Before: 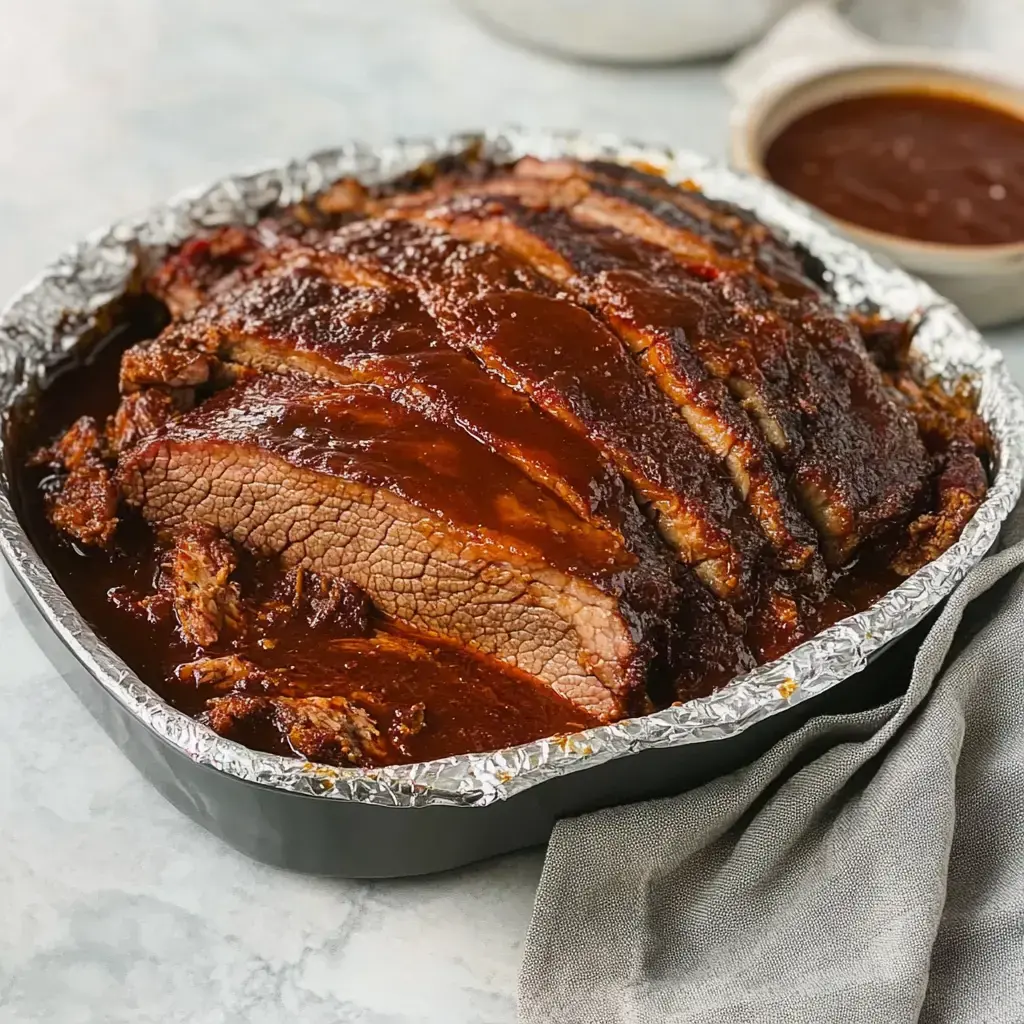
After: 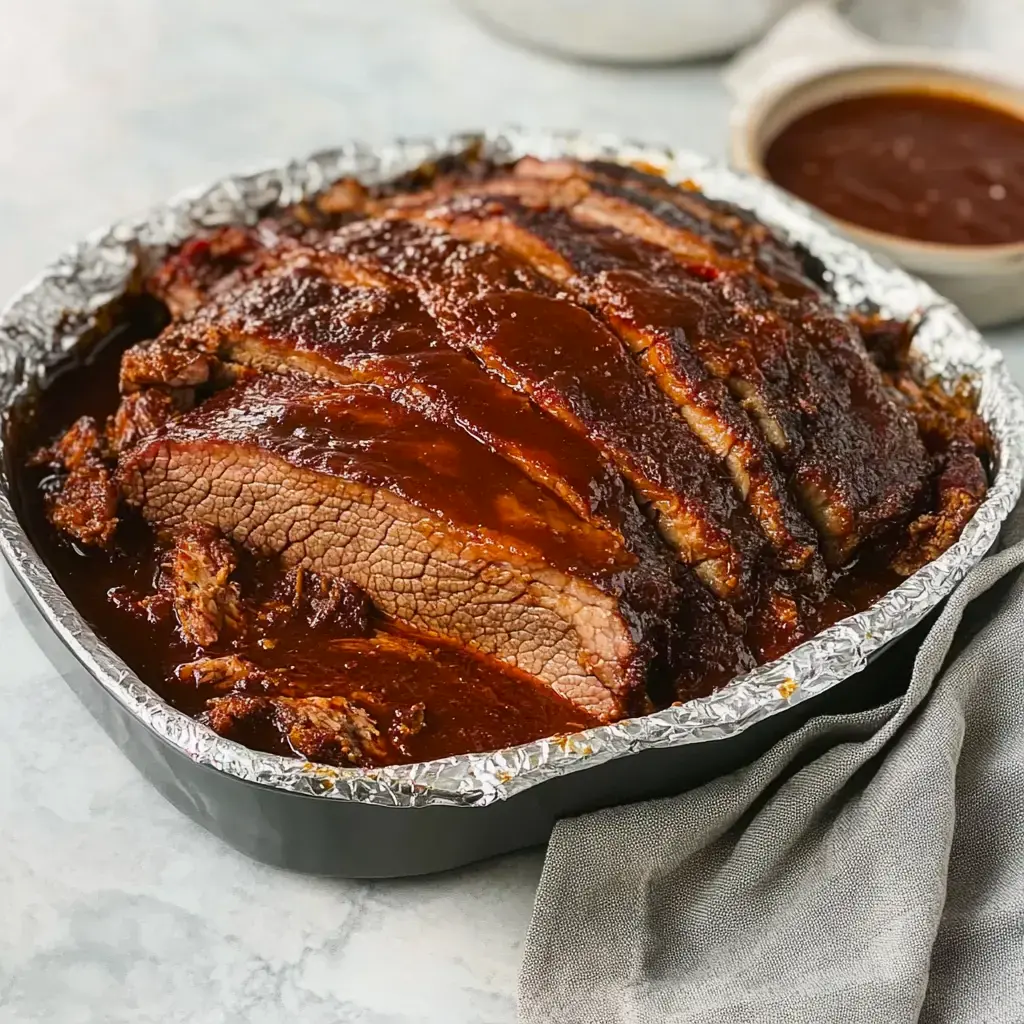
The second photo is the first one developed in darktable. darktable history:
contrast brightness saturation: contrast 0.077, saturation 0.025
